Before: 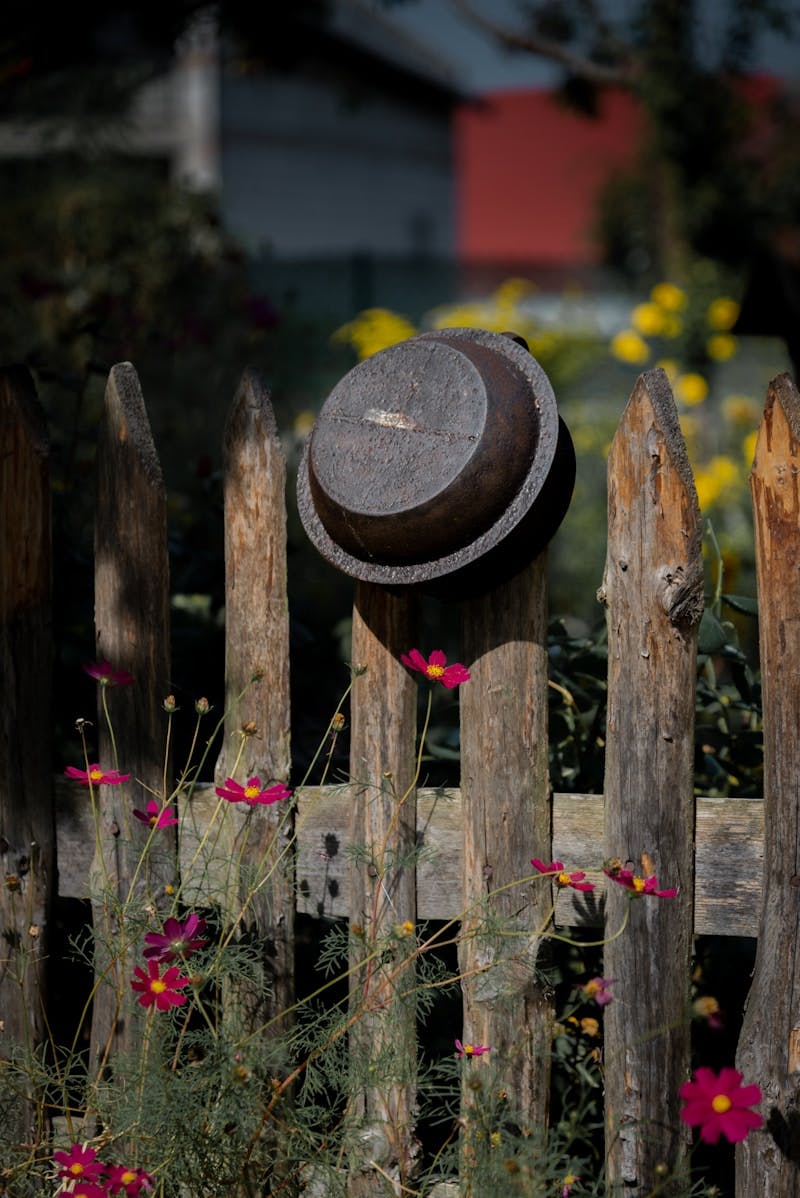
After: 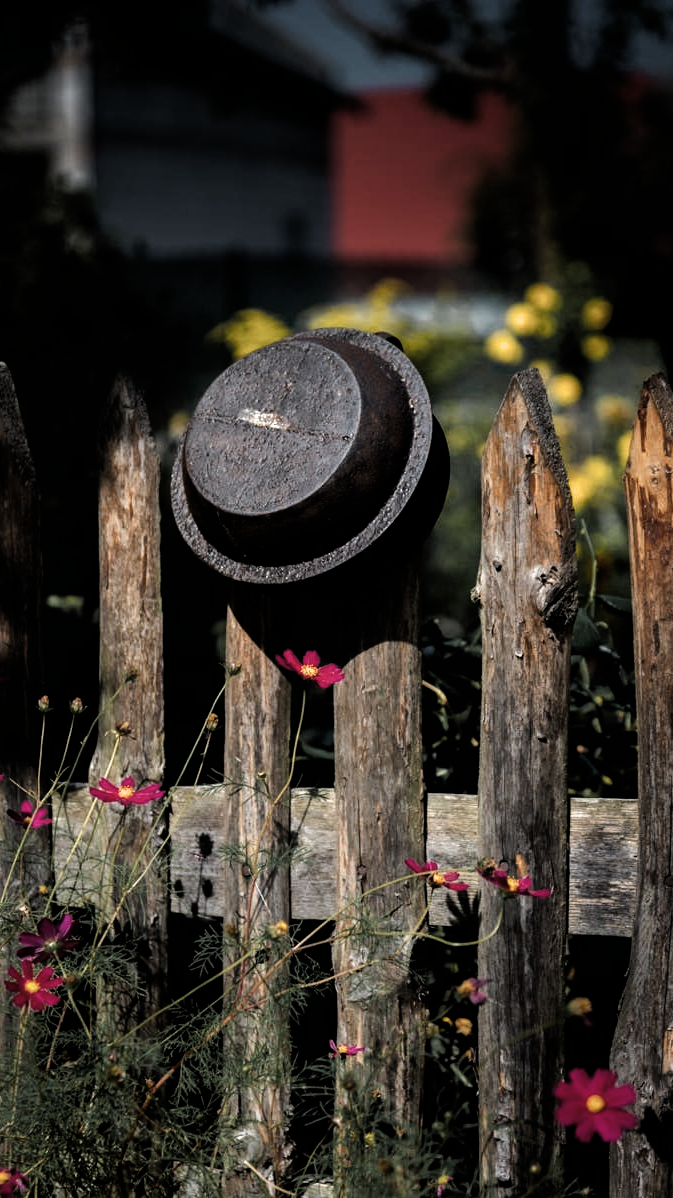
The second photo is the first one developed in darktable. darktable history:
crop: left 15.86%
exposure: black level correction -0.007, exposure 0.071 EV, compensate highlight preservation false
filmic rgb: black relative exposure -8.19 EV, white relative exposure 2.23 EV, hardness 7.17, latitude 85.63%, contrast 1.696, highlights saturation mix -3.38%, shadows ↔ highlights balance -2.62%
